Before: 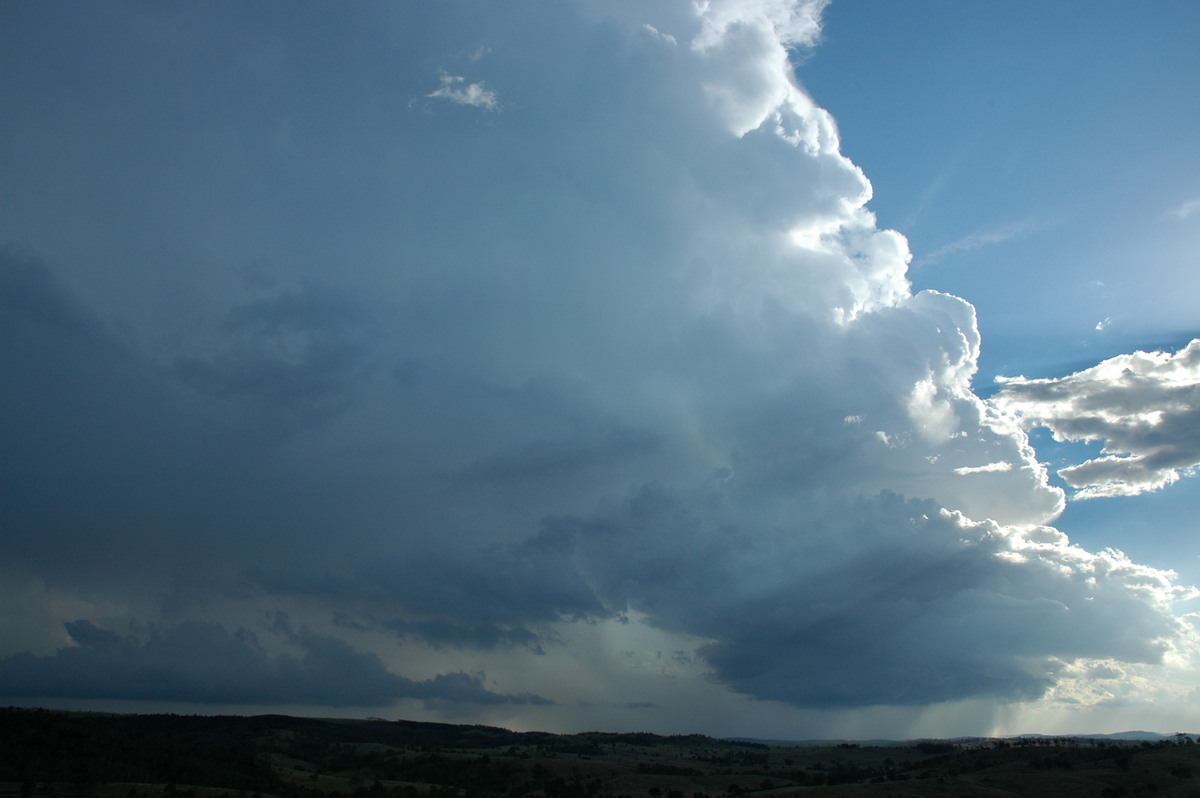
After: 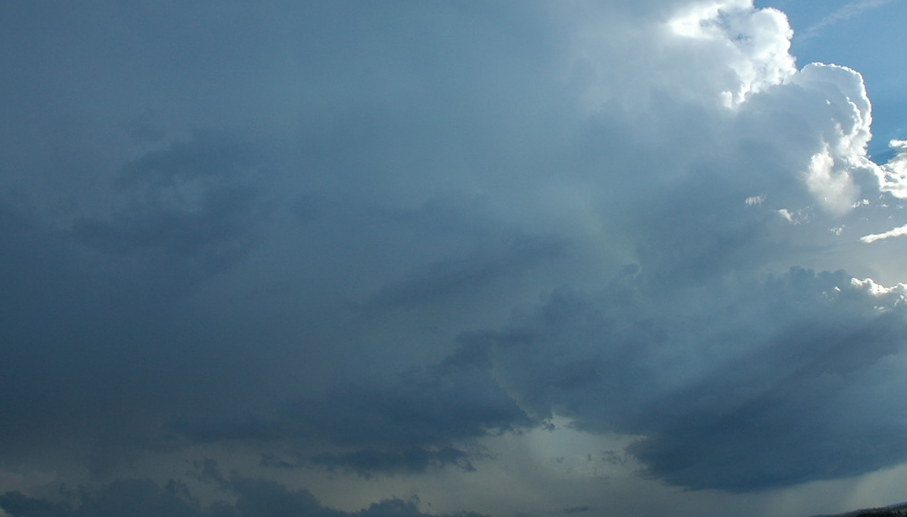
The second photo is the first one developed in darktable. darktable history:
rotate and perspective: rotation -6.83°, automatic cropping off
crop: left 11.123%, top 27.61%, right 18.3%, bottom 17.034%
